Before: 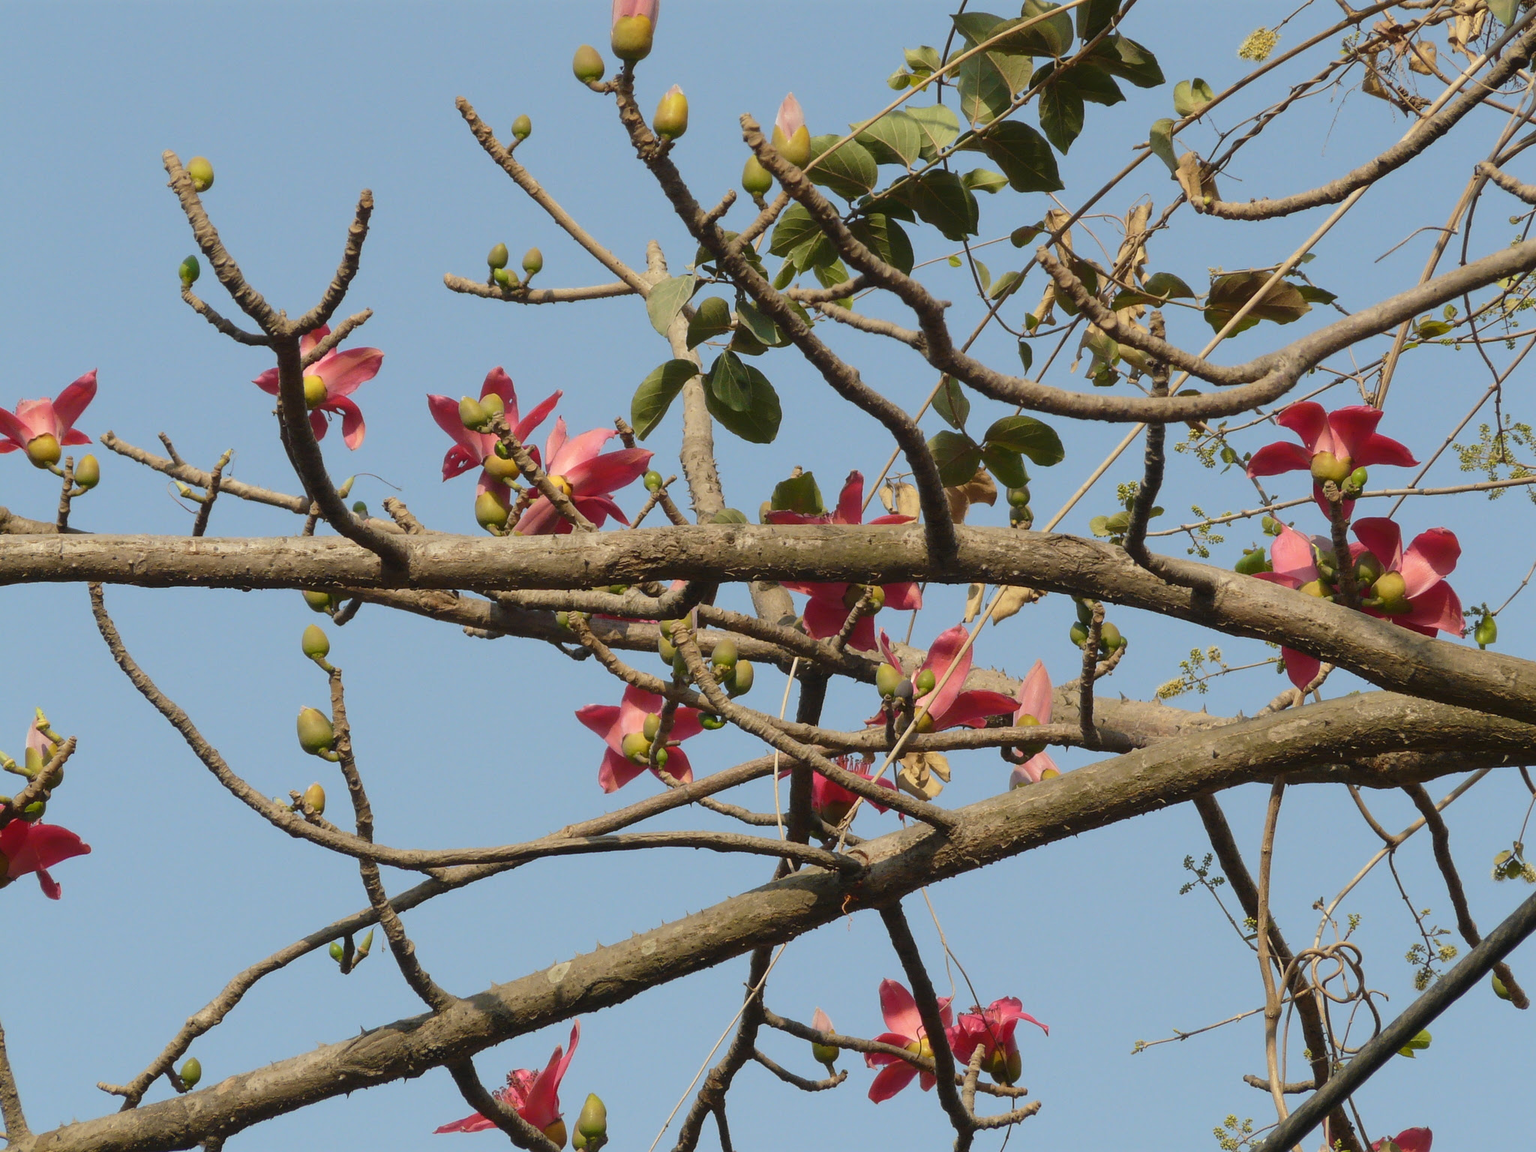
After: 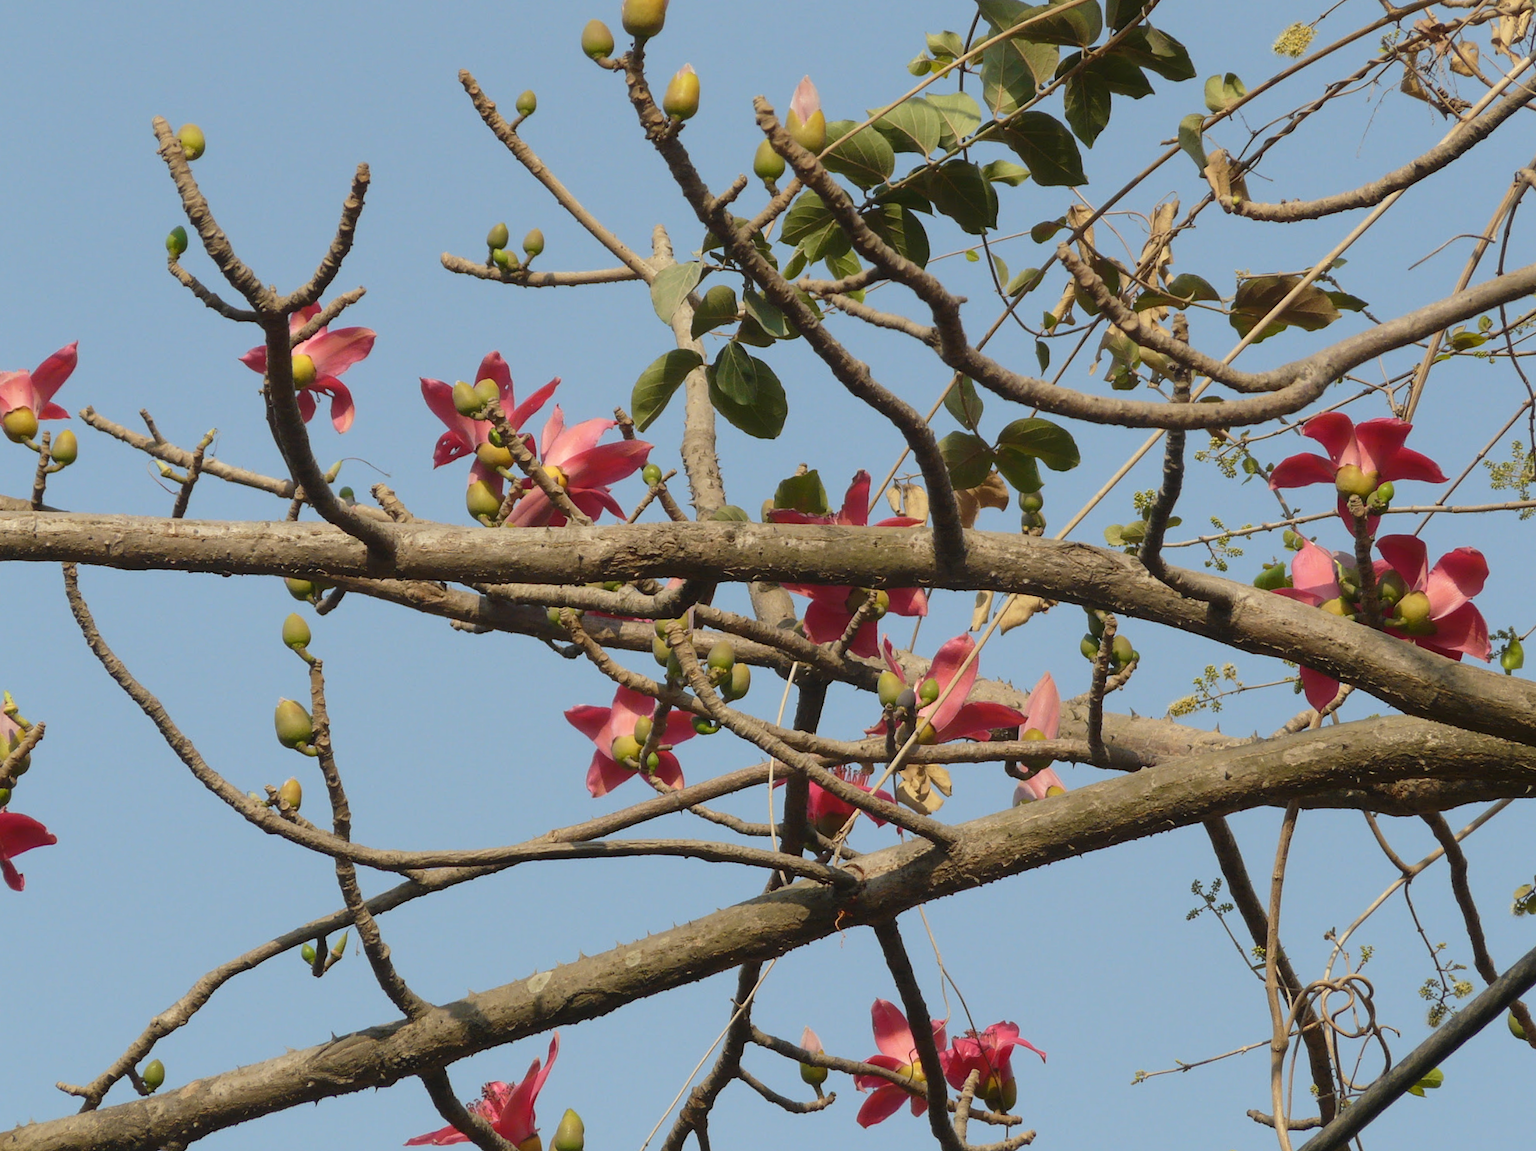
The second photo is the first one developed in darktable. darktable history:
crop and rotate: angle -1.69°
bloom: on, module defaults
